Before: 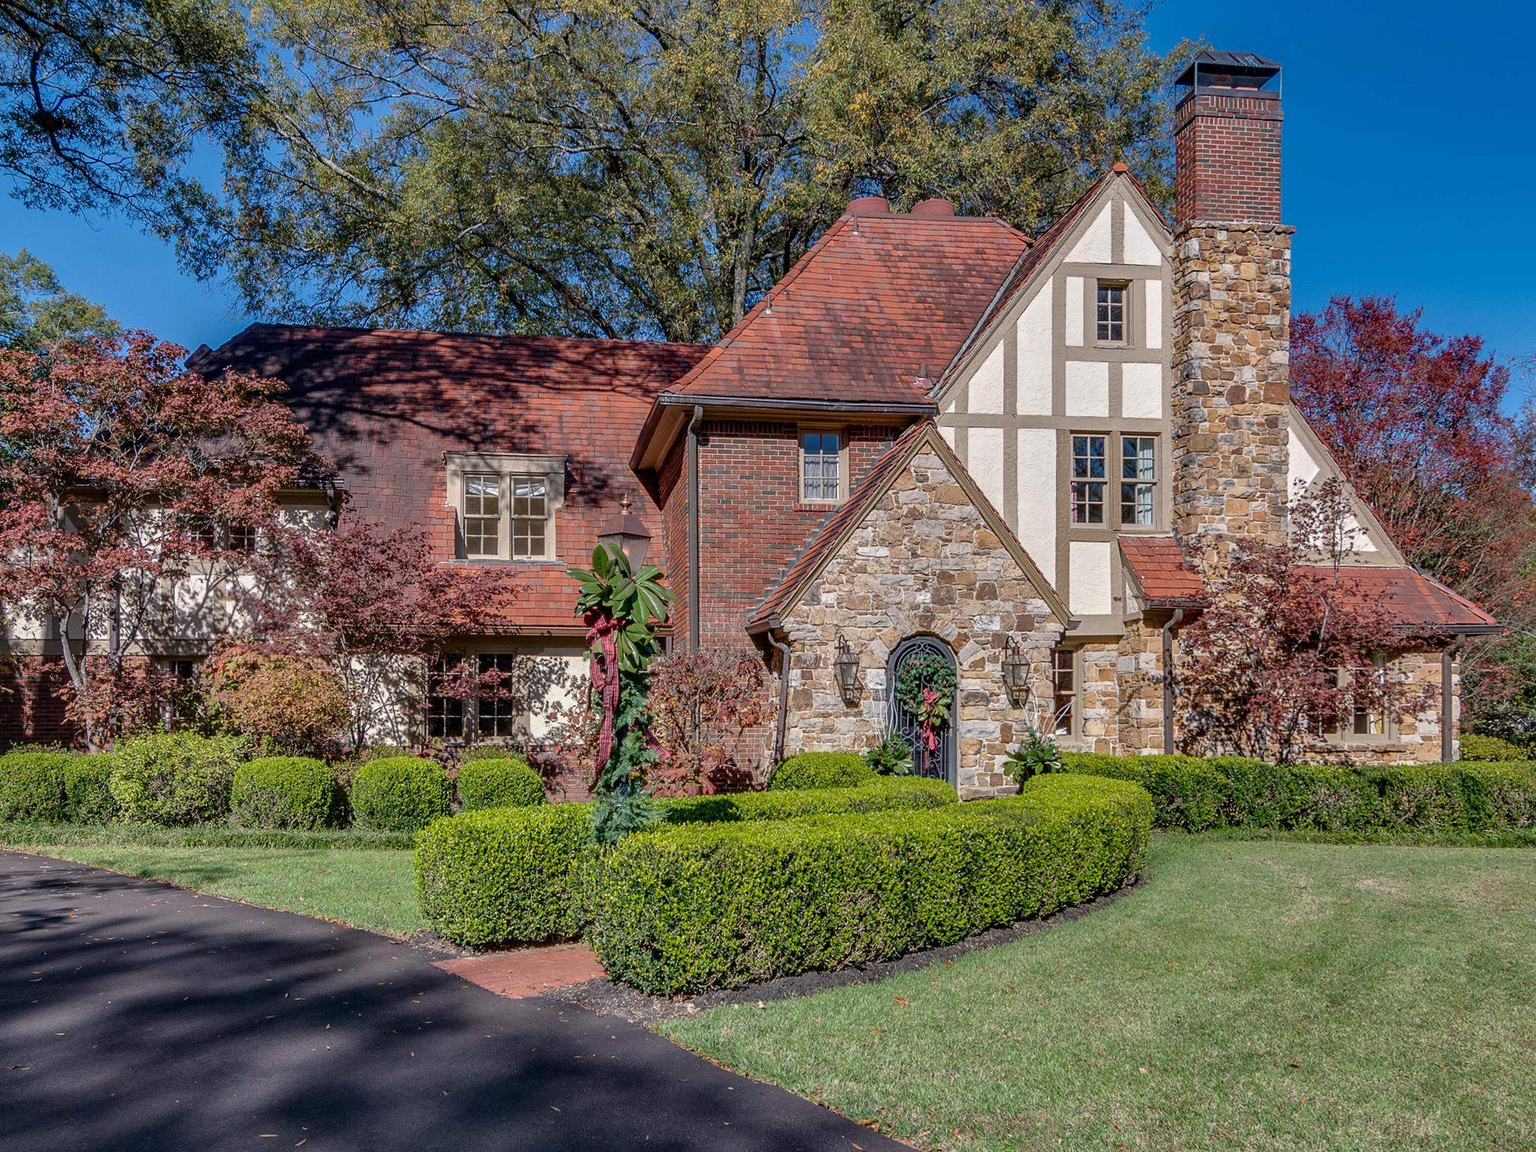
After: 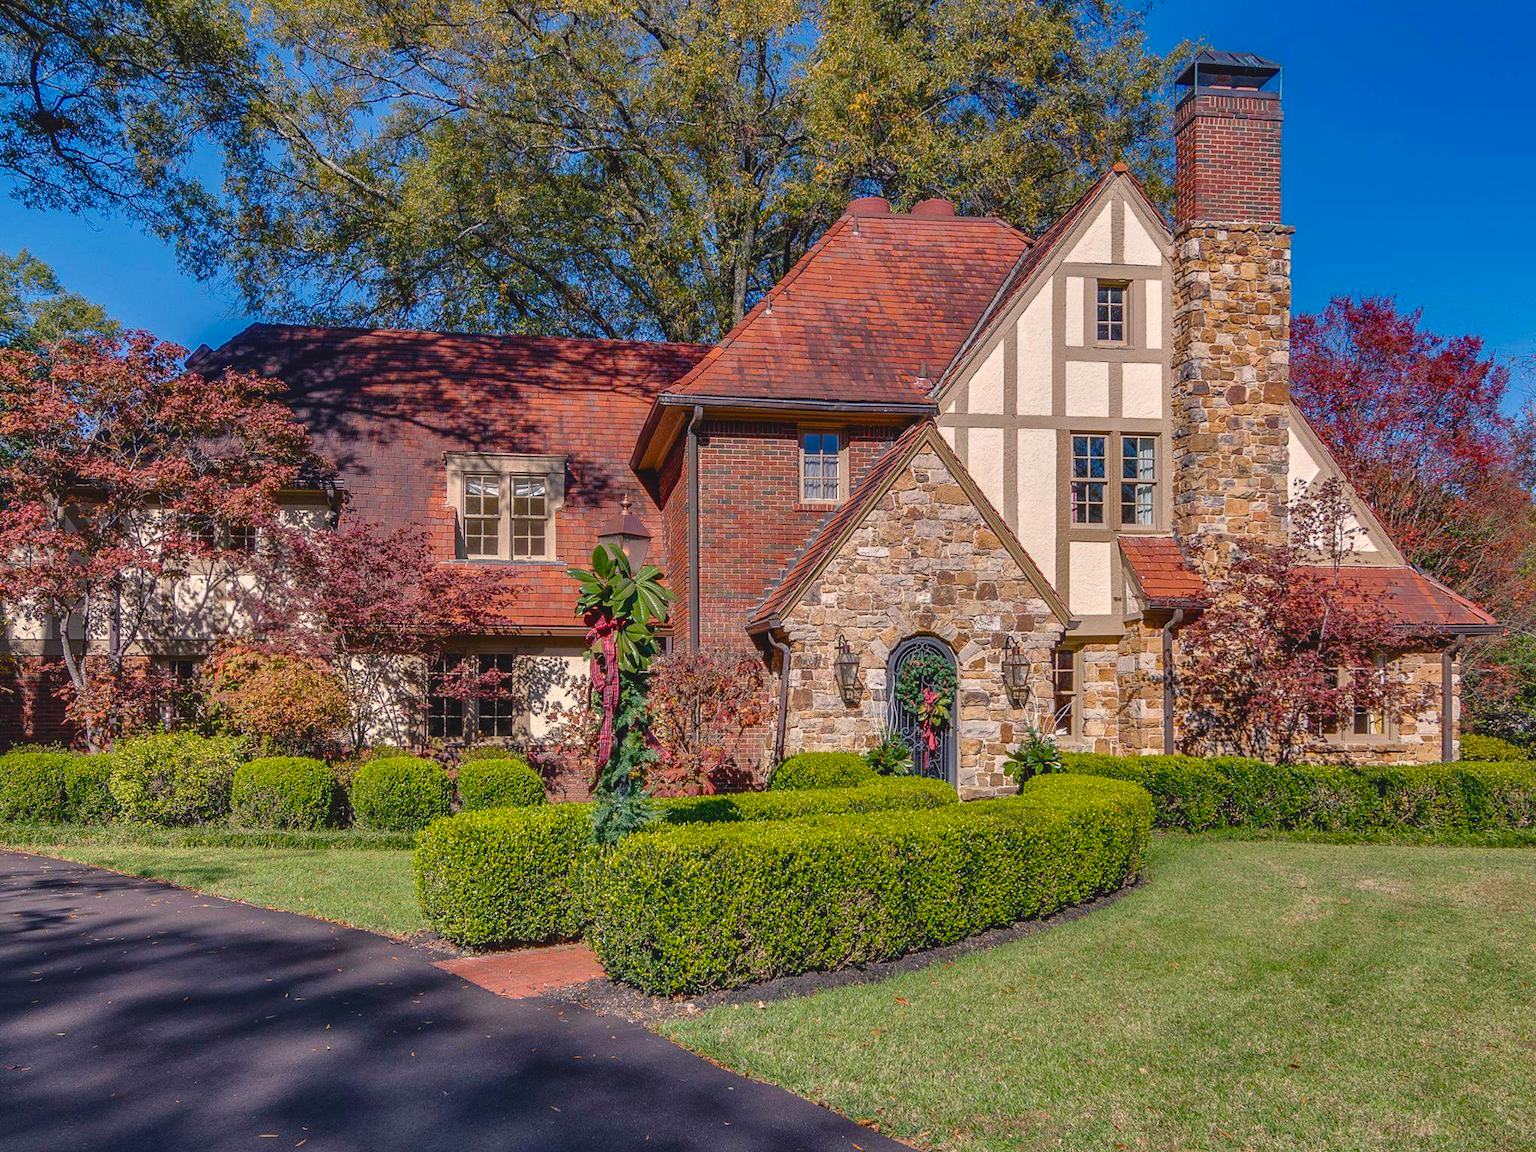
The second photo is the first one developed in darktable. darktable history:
tone equalizer: on, module defaults
color balance rgb: shadows lift › chroma 2%, shadows lift › hue 247.2°, power › chroma 0.3%, power › hue 25.2°, highlights gain › chroma 3%, highlights gain › hue 60°, global offset › luminance 0.75%, perceptual saturation grading › global saturation 20%, perceptual saturation grading › highlights -20%, perceptual saturation grading › shadows 30%, global vibrance 20%
